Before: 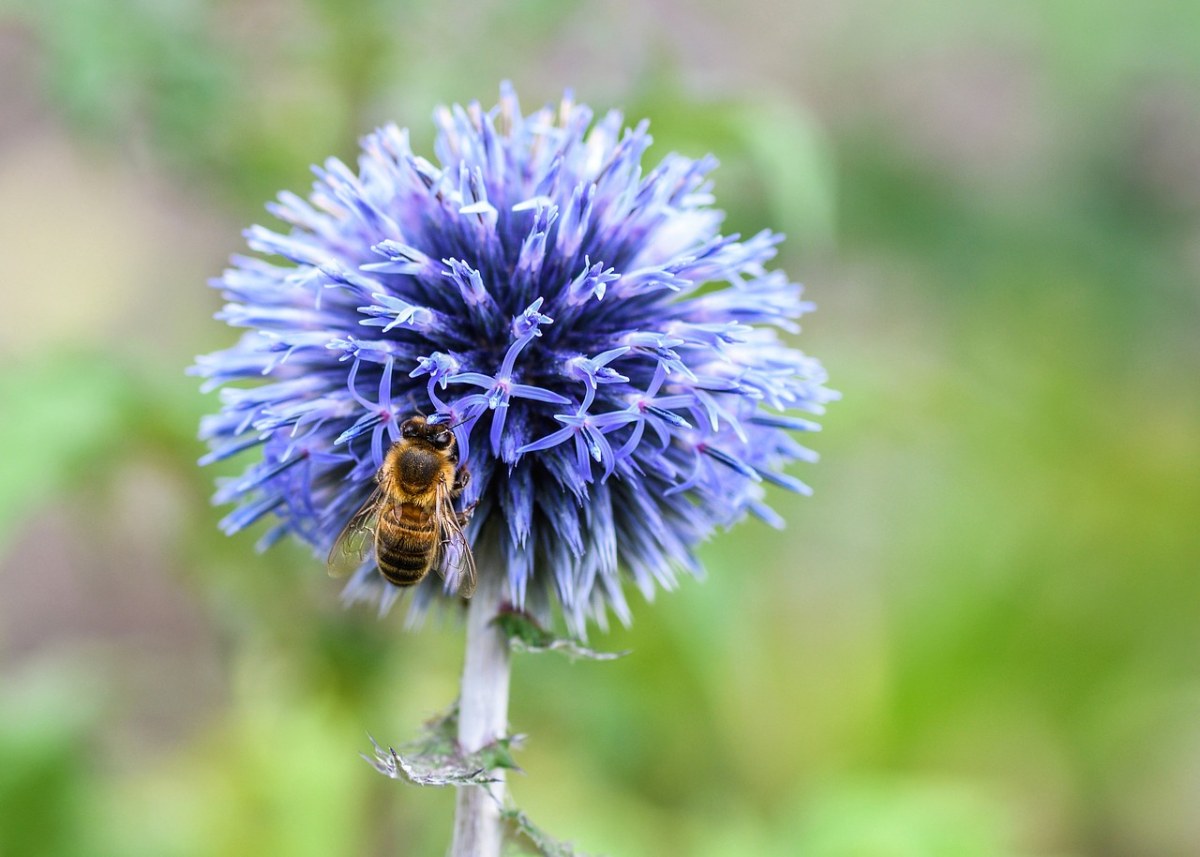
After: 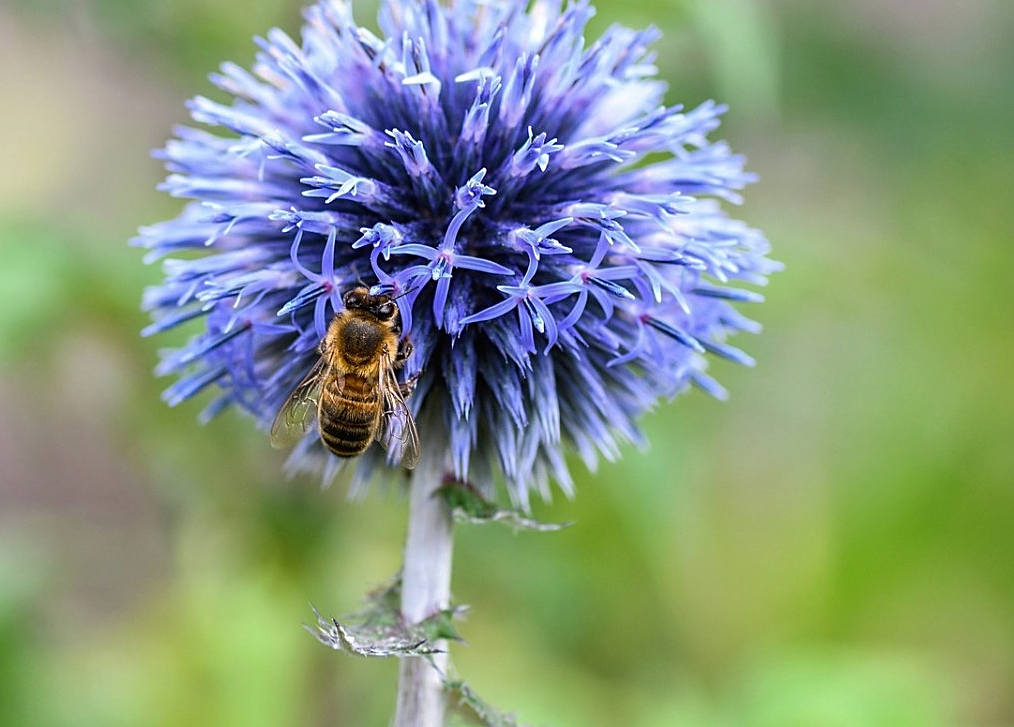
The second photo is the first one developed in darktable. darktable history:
base curve: curves: ch0 [(0, 0) (0.74, 0.67) (1, 1)], preserve colors none
sharpen: on, module defaults
crop and rotate: left 4.81%, top 15.115%, right 10.645%
